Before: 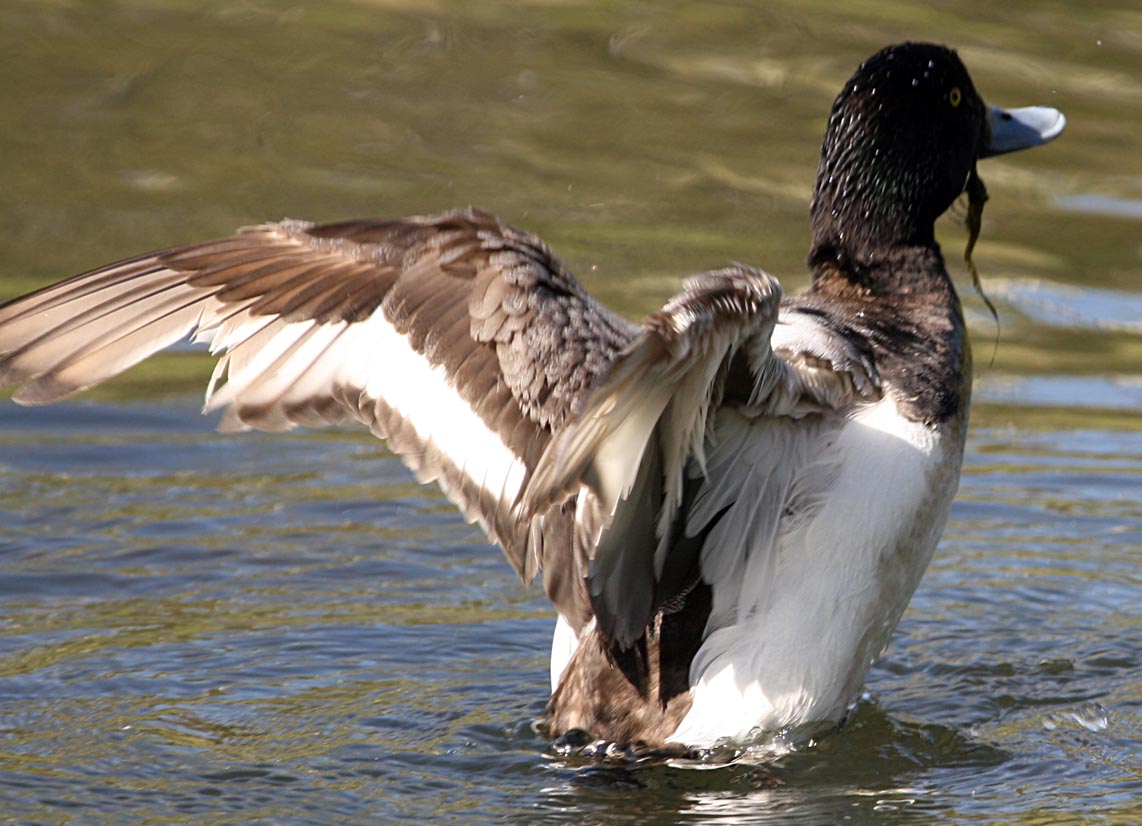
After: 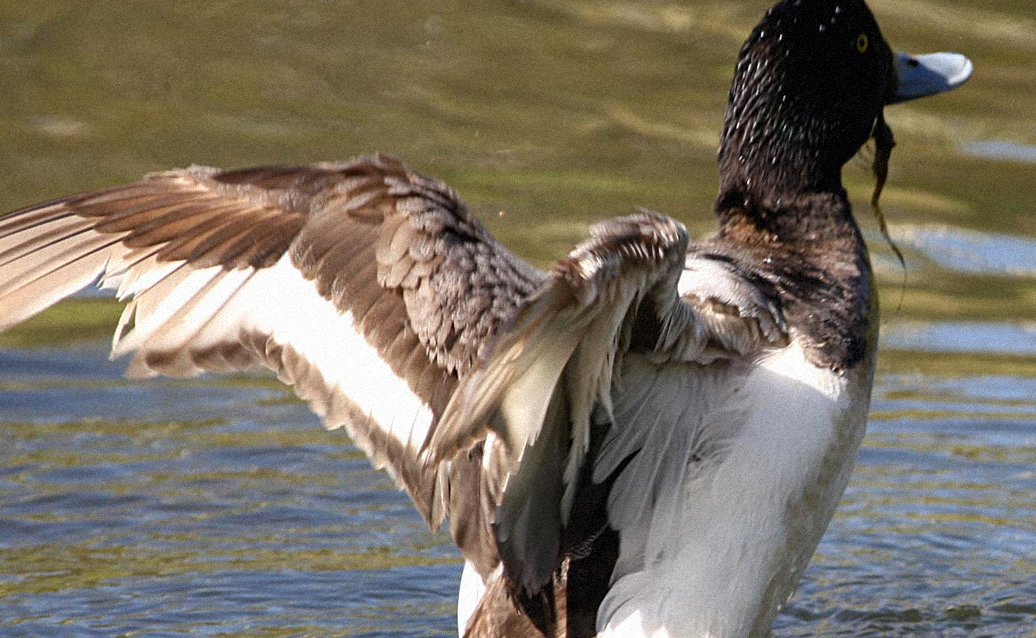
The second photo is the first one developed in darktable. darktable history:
crop: left 8.155%, top 6.611%, bottom 15.385%
contrast brightness saturation: contrast 0.04, saturation 0.07
grain: mid-tones bias 0%
